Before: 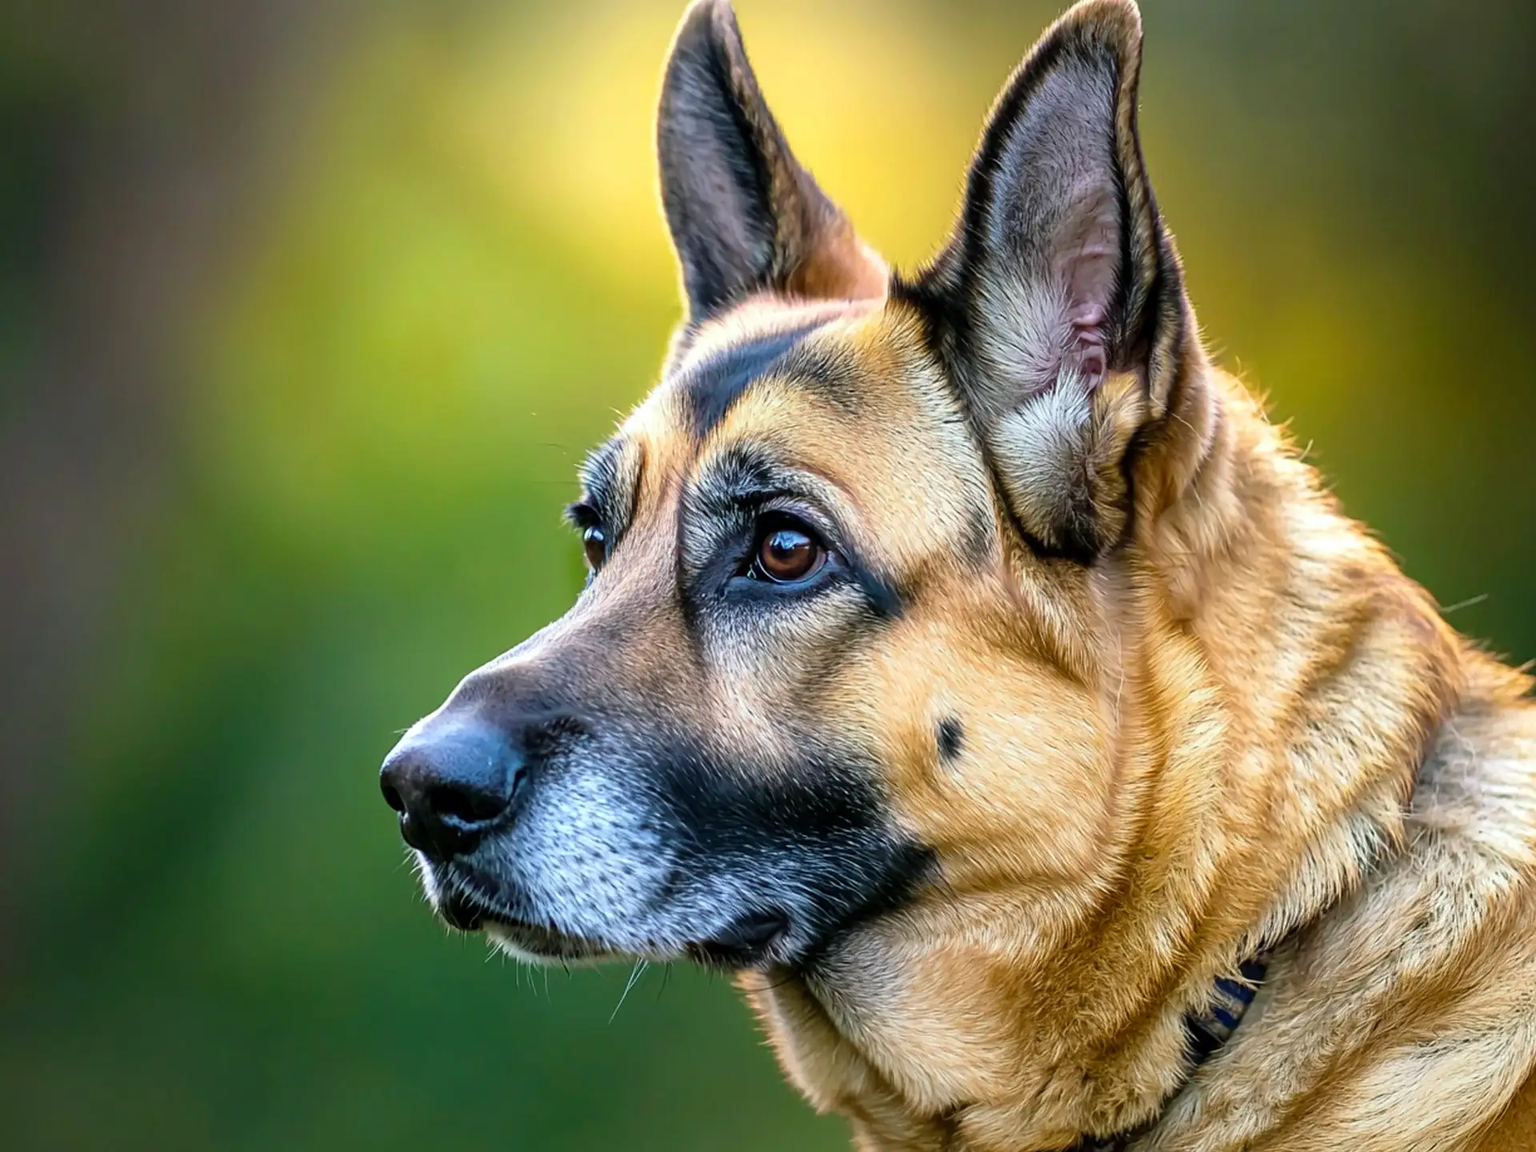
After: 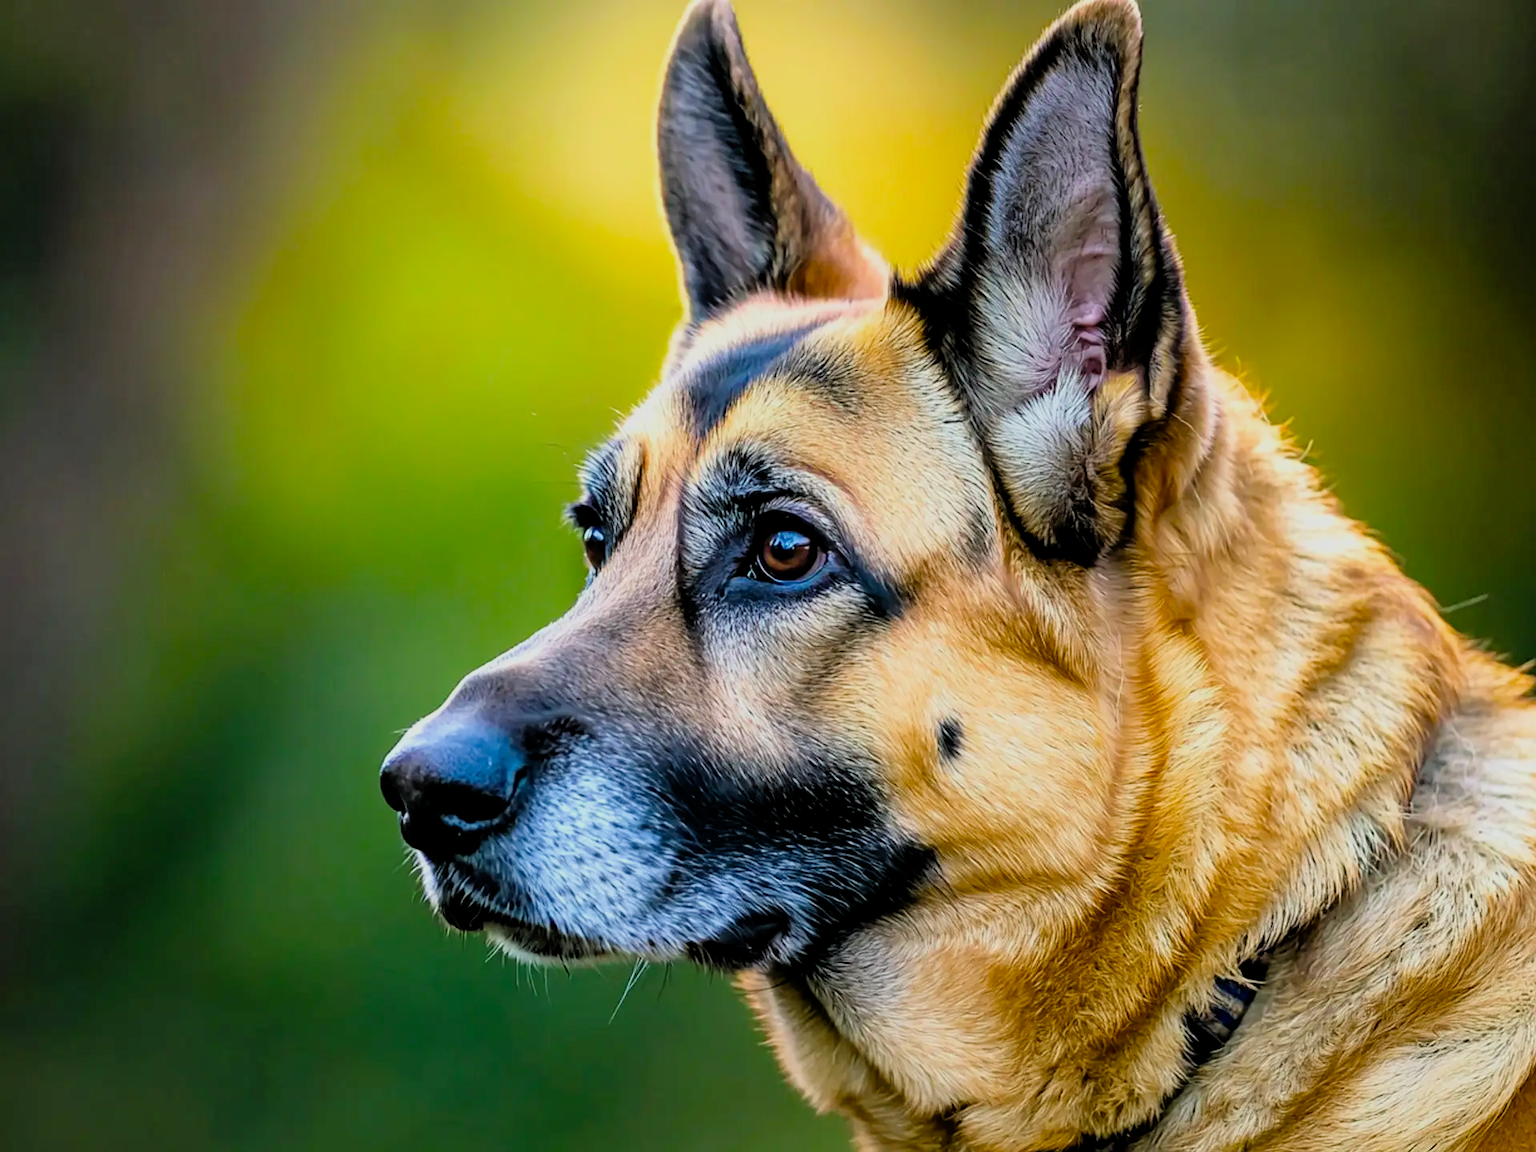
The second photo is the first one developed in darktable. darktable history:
filmic rgb: black relative exposure -7.76 EV, white relative exposure 4.4 EV, threshold 3.03 EV, target black luminance 0%, hardness 3.76, latitude 50.54%, contrast 1.069, highlights saturation mix 9.68%, shadows ↔ highlights balance -0.218%, color science v5 (2021), contrast in shadows safe, contrast in highlights safe, enable highlight reconstruction true
shadows and highlights: shadows 12.04, white point adjustment 1.2, highlights -1.85, soften with gaussian
